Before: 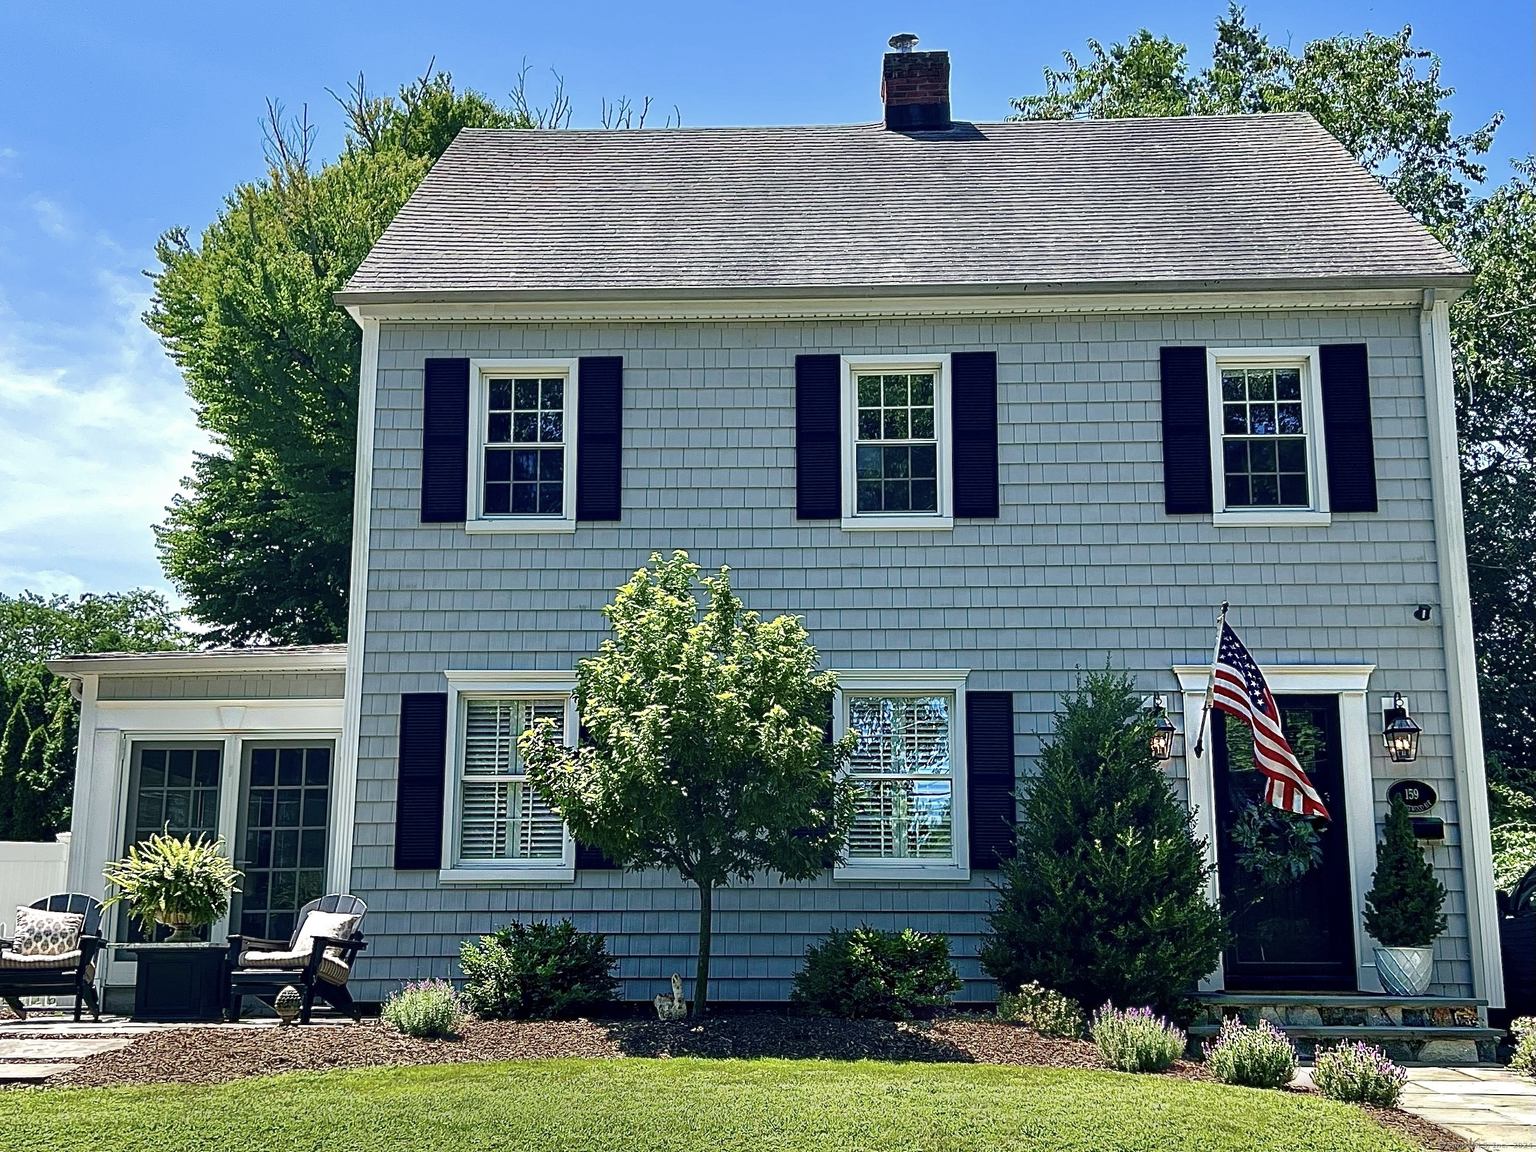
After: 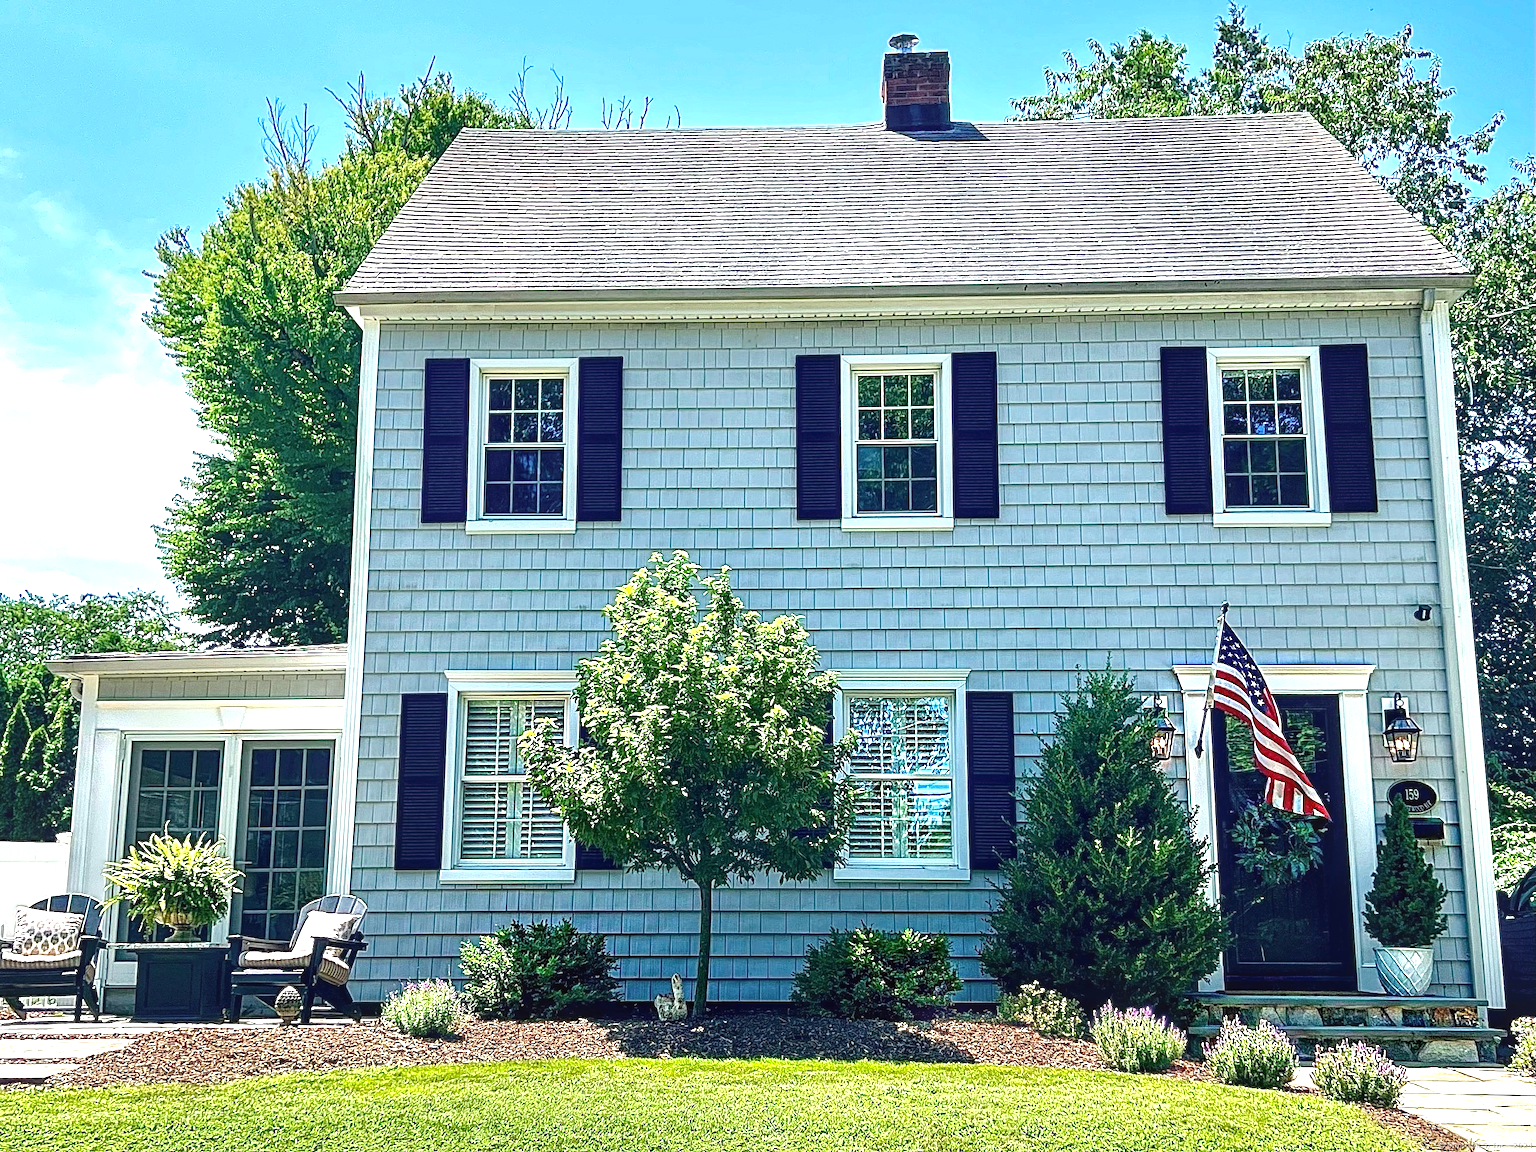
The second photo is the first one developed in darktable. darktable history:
exposure: black level correction 0, exposure 1 EV, compensate exposure bias true, compensate highlight preservation false
local contrast: on, module defaults
